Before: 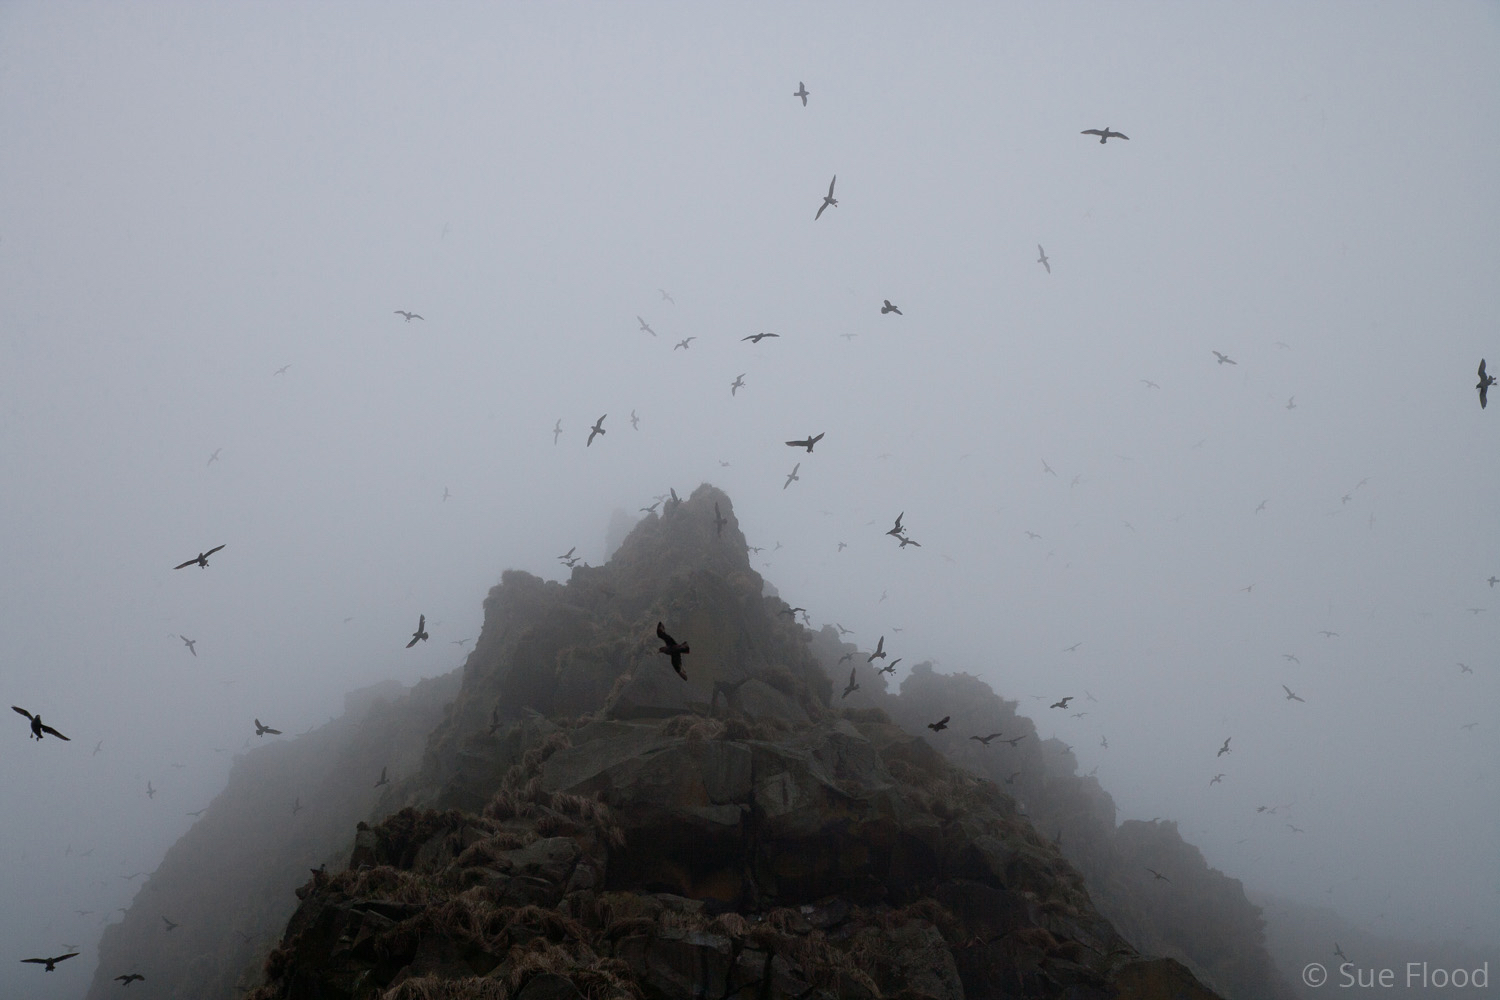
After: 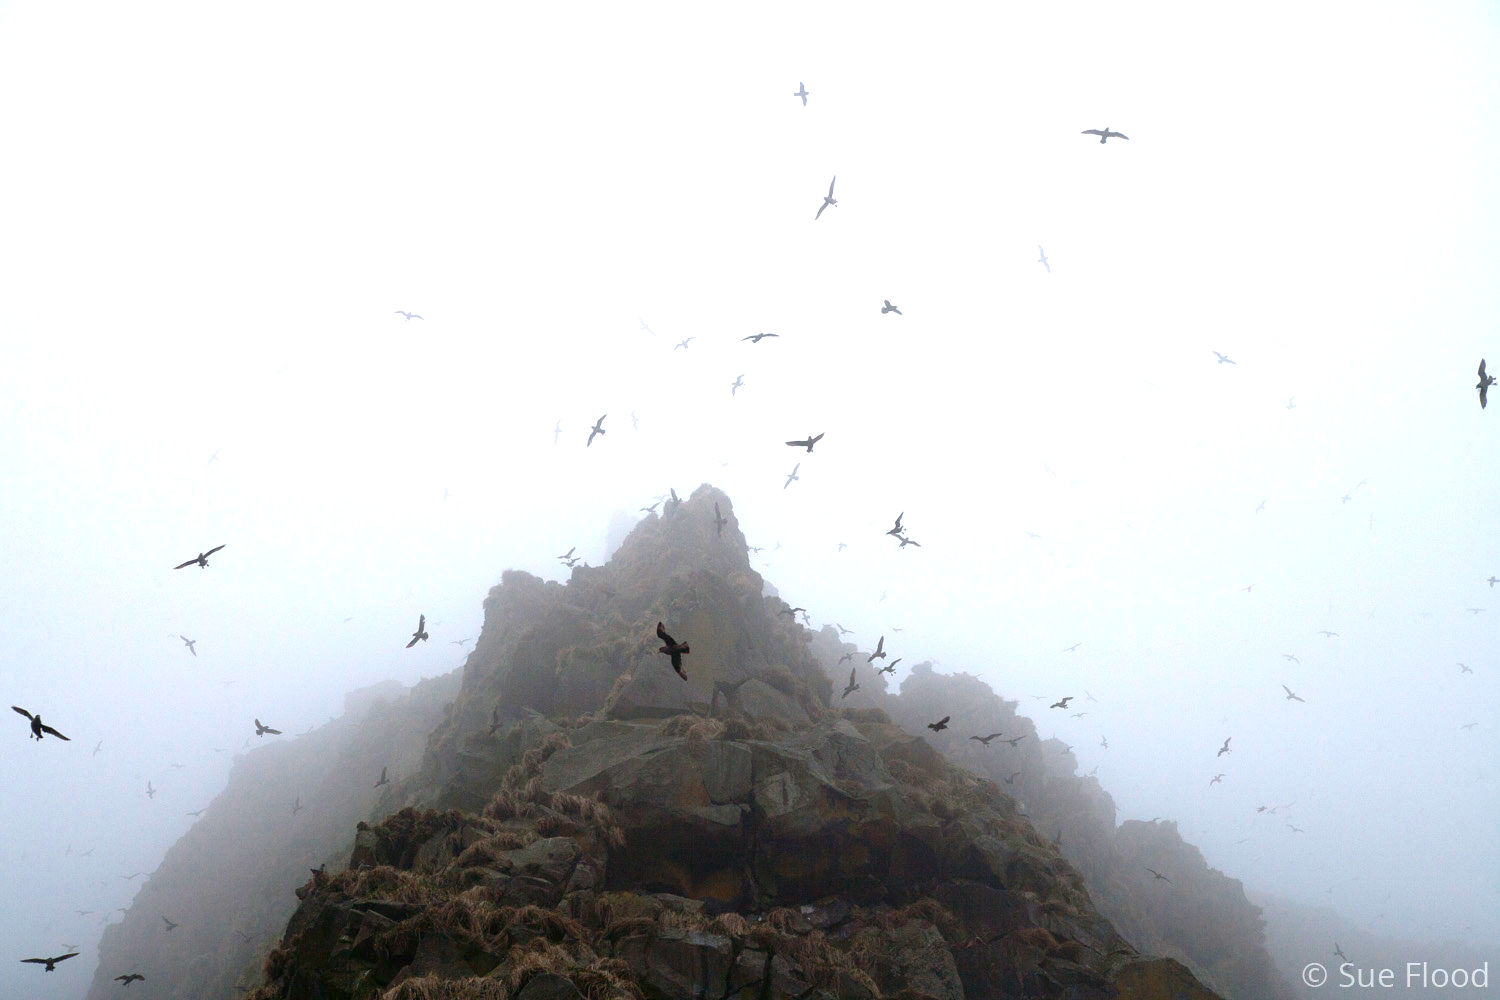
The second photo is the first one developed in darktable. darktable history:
exposure: black level correction 0, exposure 1.45 EV, compensate exposure bias true, compensate highlight preservation false
color balance rgb: perceptual saturation grading › global saturation 20%, global vibrance 20%
